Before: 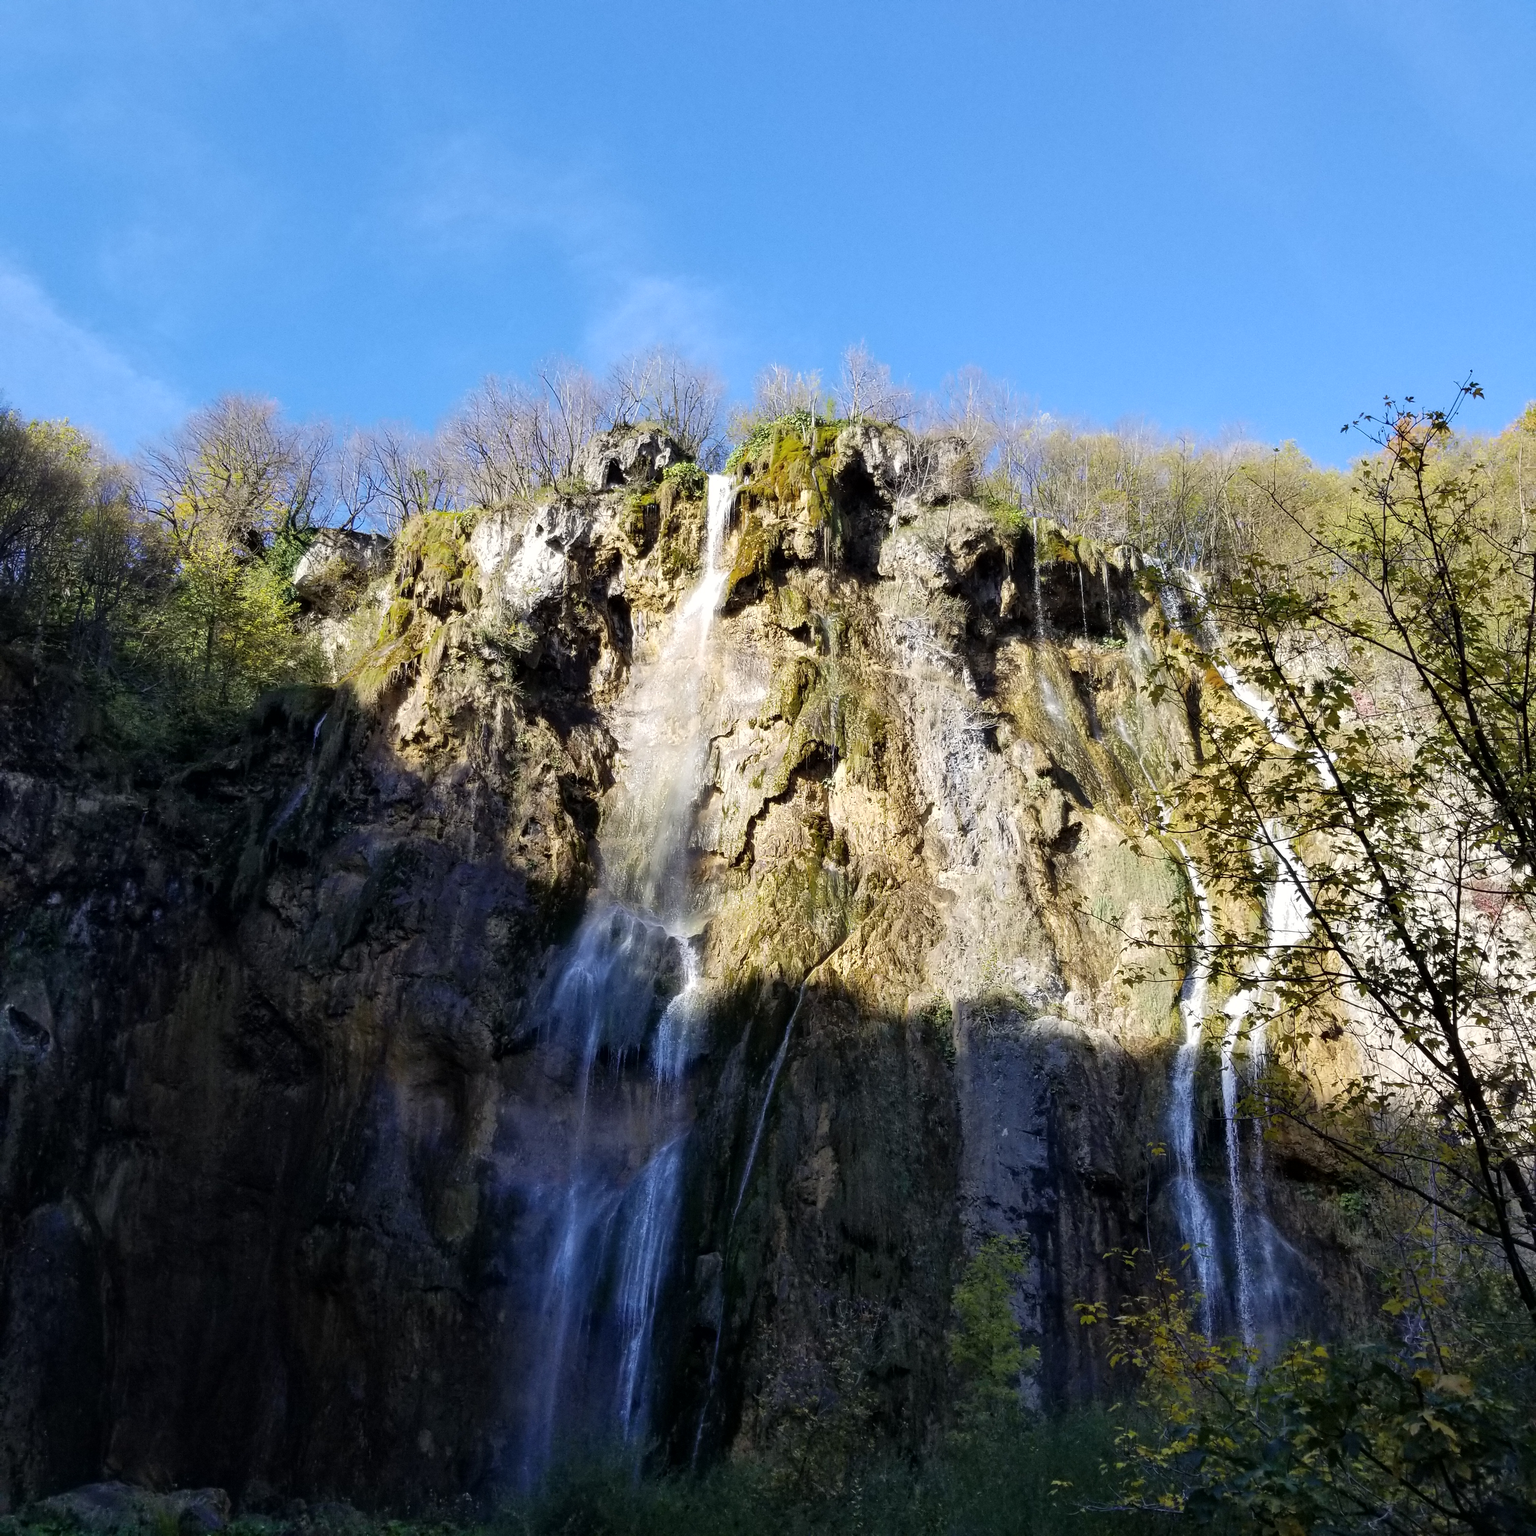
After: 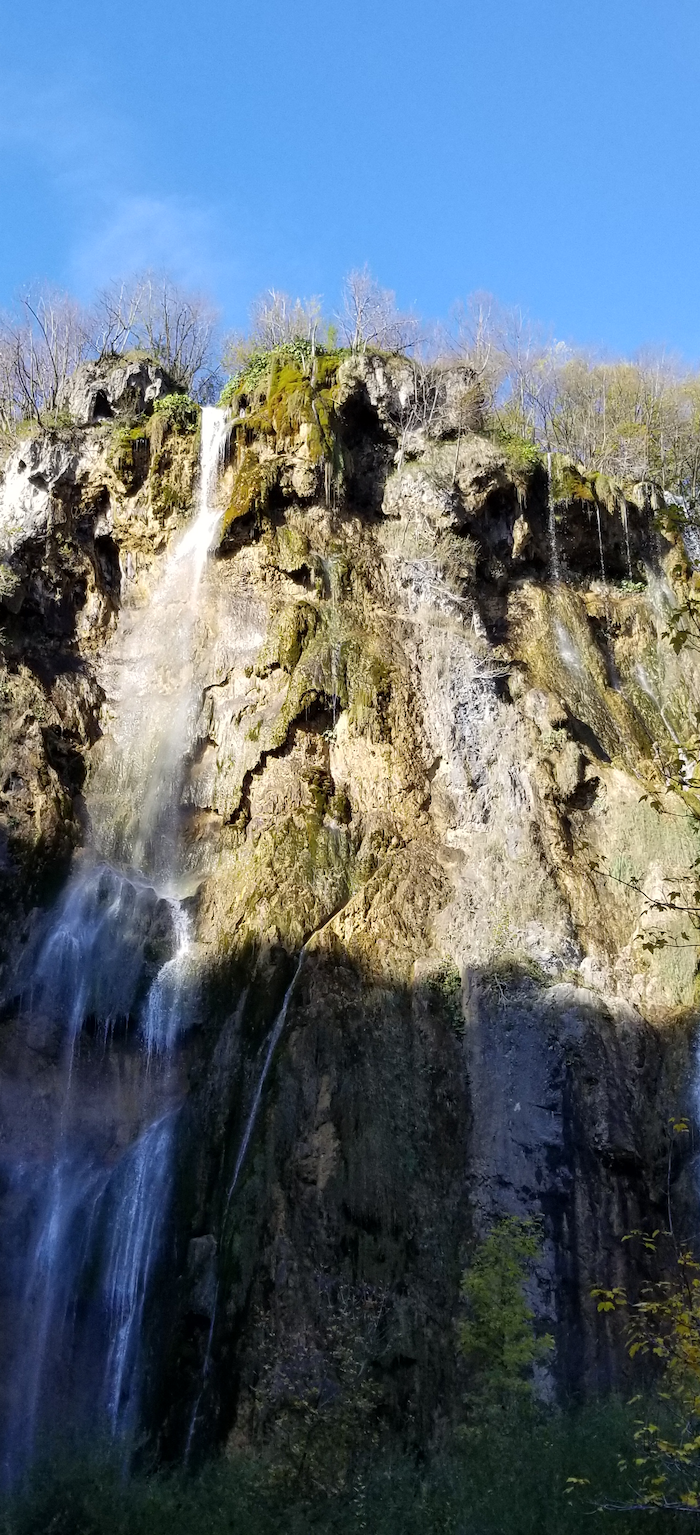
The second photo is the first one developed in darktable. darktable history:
crop: left 33.822%, top 6.05%, right 23.148%
